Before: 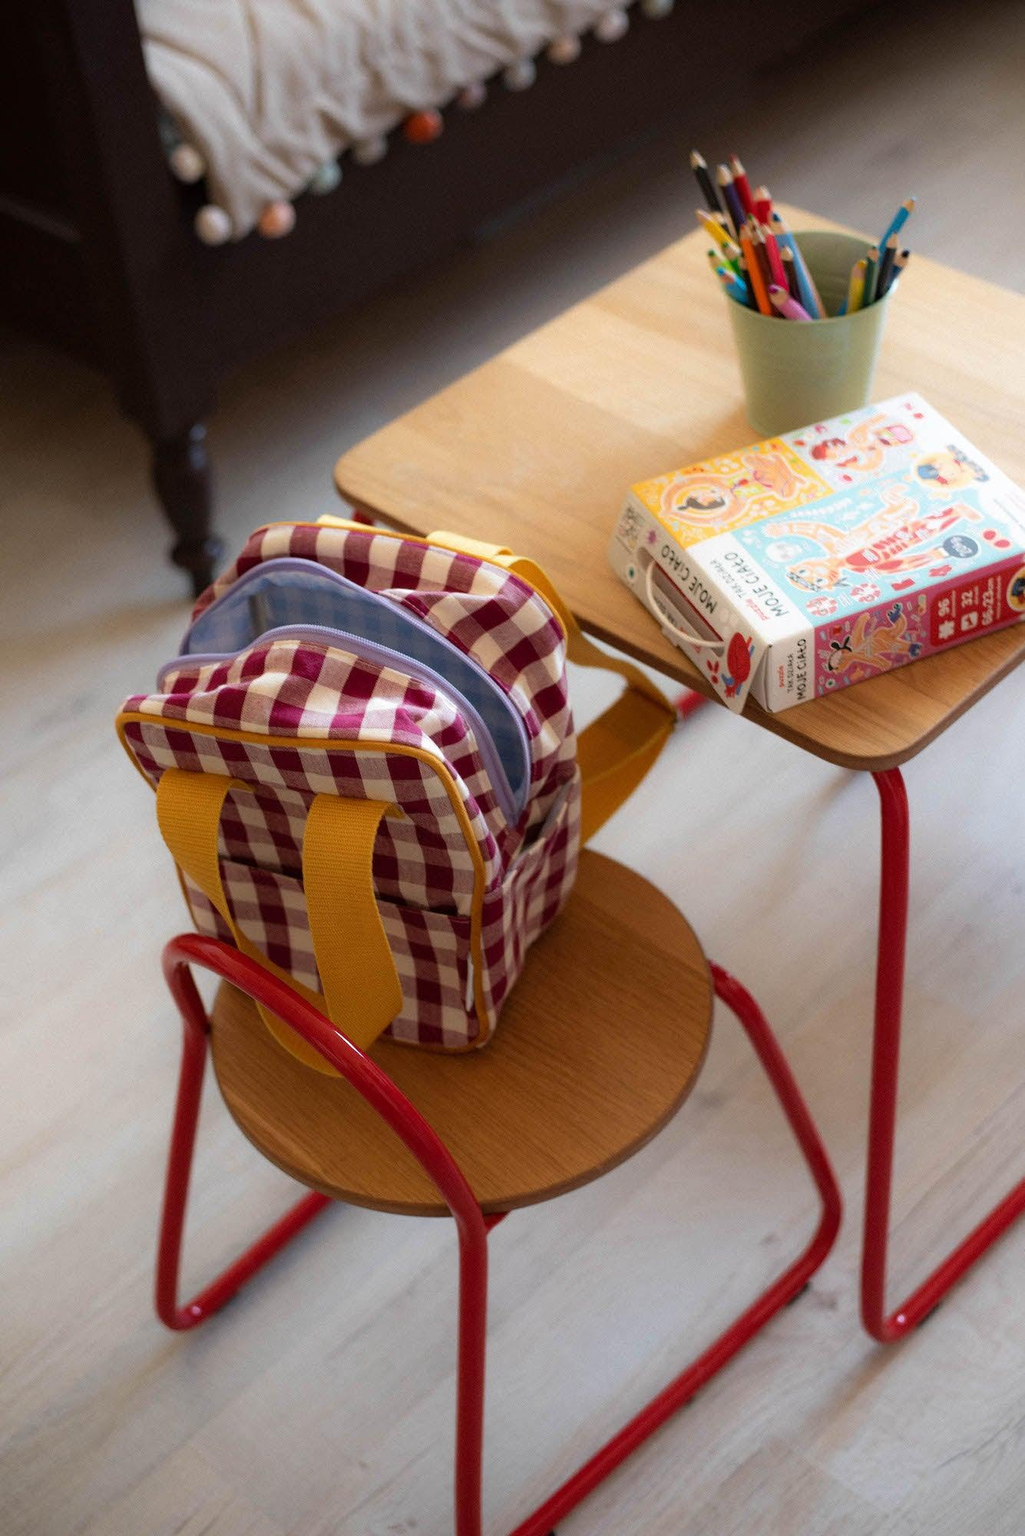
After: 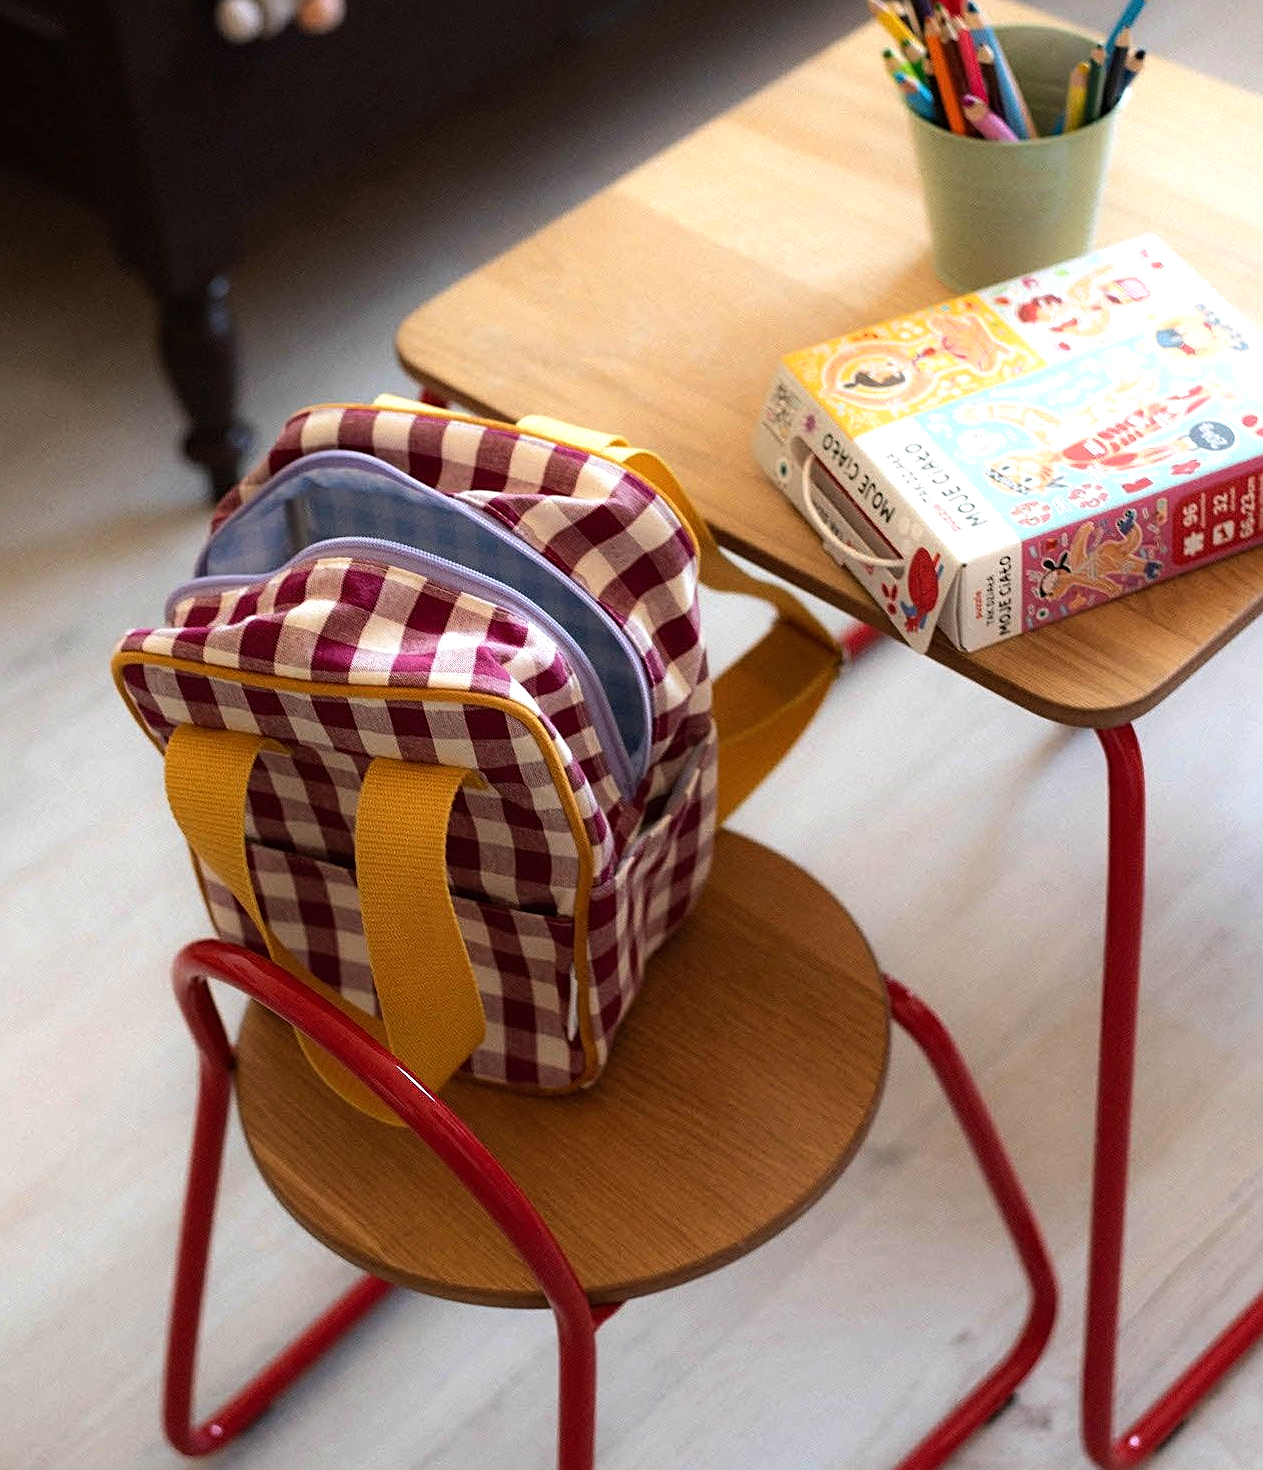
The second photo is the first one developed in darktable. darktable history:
crop and rotate: left 2.941%, top 13.806%, right 2.393%, bottom 12.693%
sharpen: on, module defaults
tone equalizer: -8 EV -0.411 EV, -7 EV -0.428 EV, -6 EV -0.35 EV, -5 EV -0.246 EV, -3 EV 0.2 EV, -2 EV 0.335 EV, -1 EV 0.401 EV, +0 EV 0.408 EV, edges refinement/feathering 500, mask exposure compensation -1.57 EV, preserve details no
